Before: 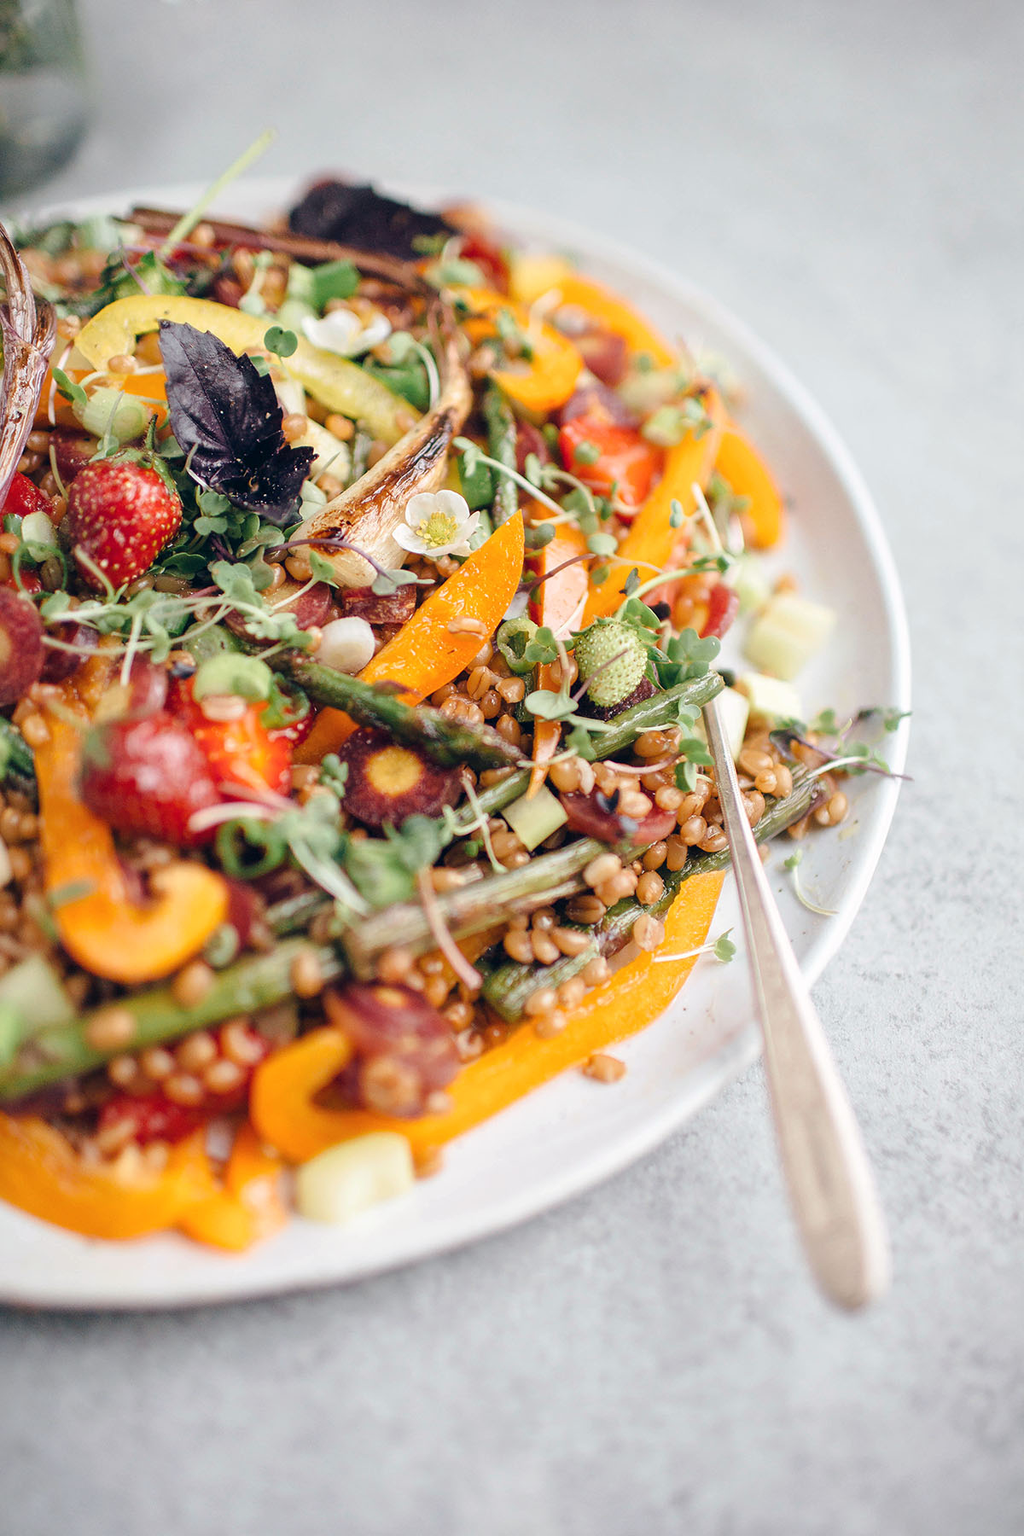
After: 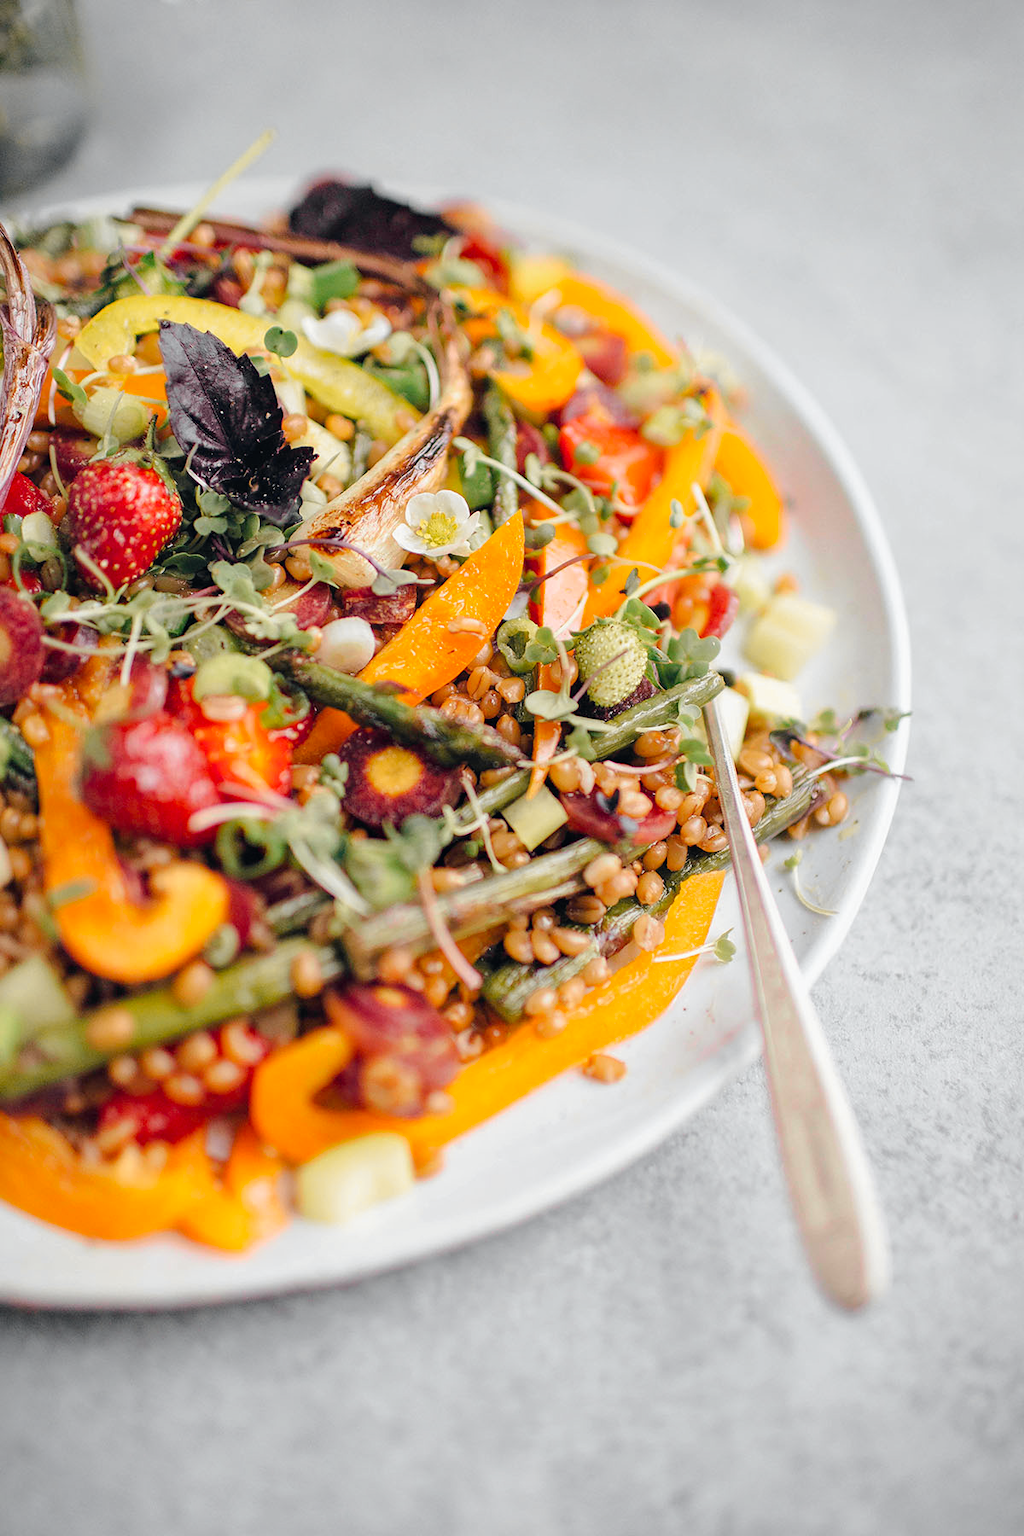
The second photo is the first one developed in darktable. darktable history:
tone curve: curves: ch0 [(0, 0.012) (0.036, 0.035) (0.274, 0.288) (0.504, 0.536) (0.844, 0.84) (1, 0.983)]; ch1 [(0, 0) (0.389, 0.403) (0.462, 0.486) (0.499, 0.498) (0.511, 0.502) (0.536, 0.547) (0.579, 0.578) (0.626, 0.645) (0.749, 0.781) (1, 1)]; ch2 [(0, 0) (0.457, 0.486) (0.5, 0.5) (0.557, 0.561) (0.614, 0.622) (0.704, 0.732) (1, 1)], color space Lab, independent channels, preserve colors none
haze removal: compatibility mode true, adaptive false
